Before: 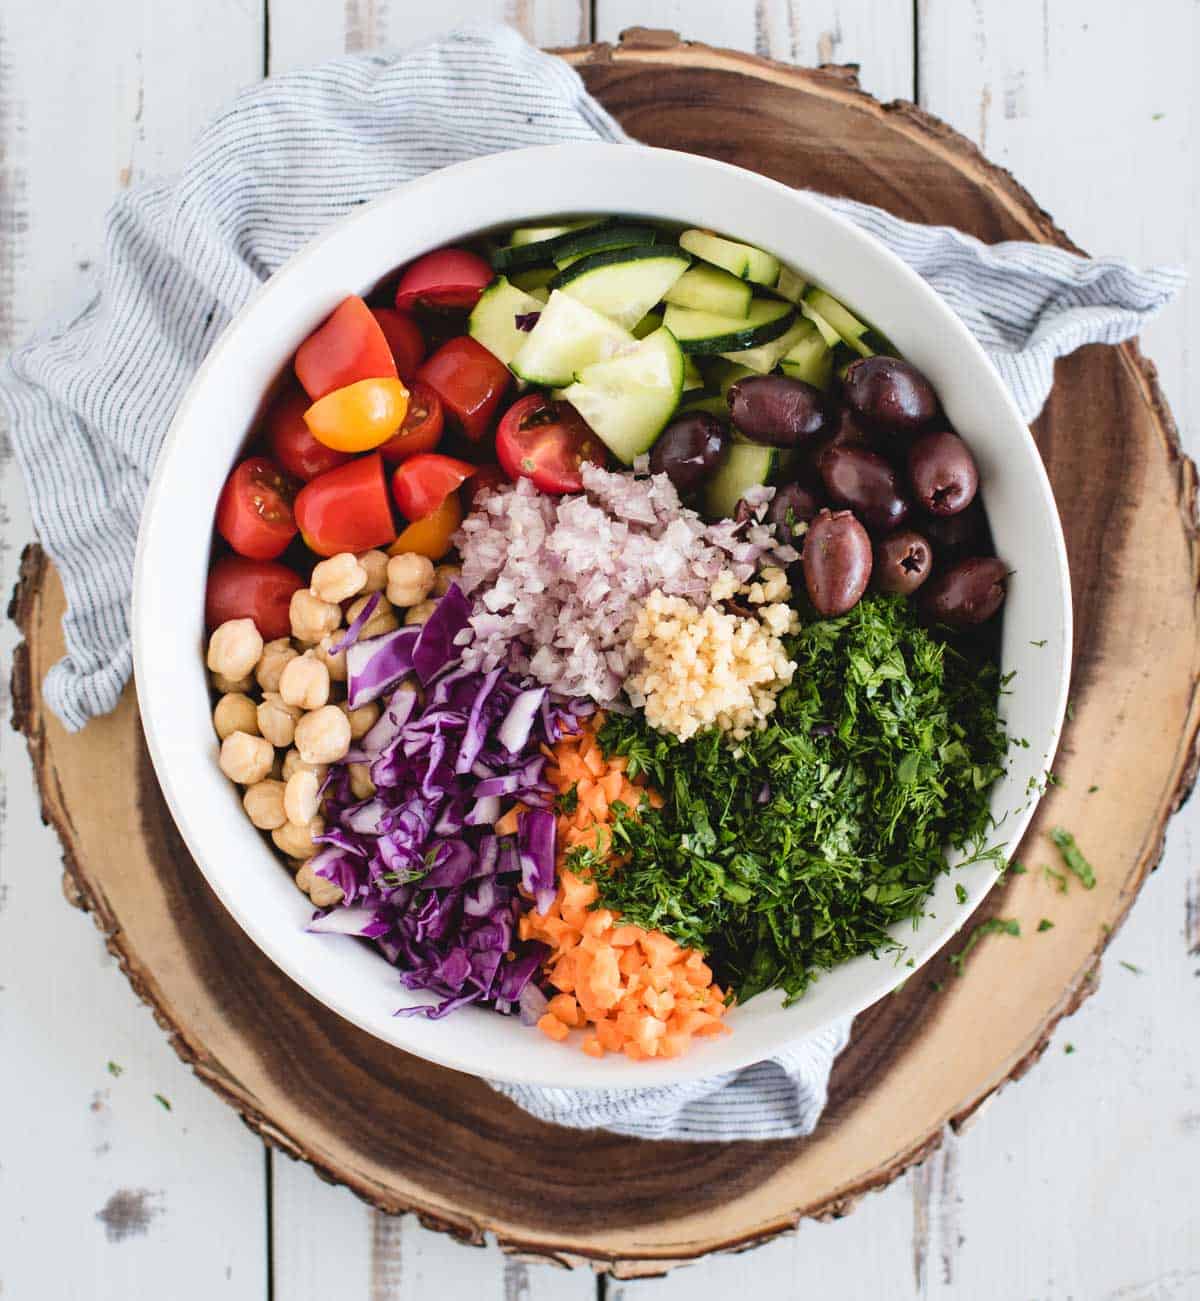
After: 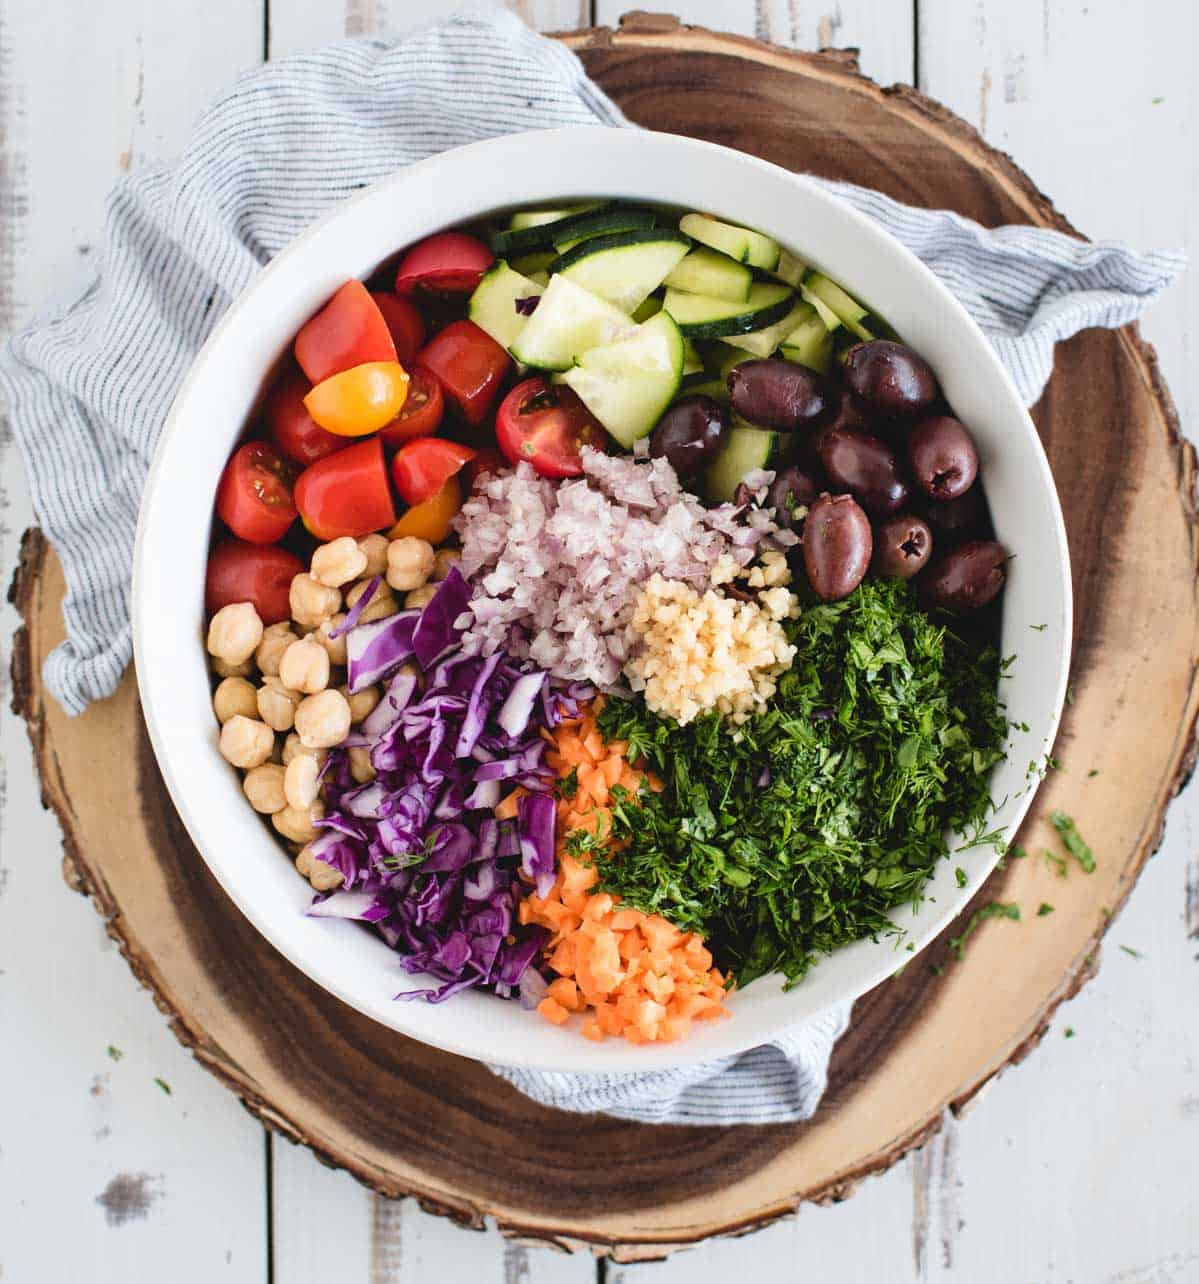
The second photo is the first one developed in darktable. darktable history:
crop: top 1.286%, right 0.006%
